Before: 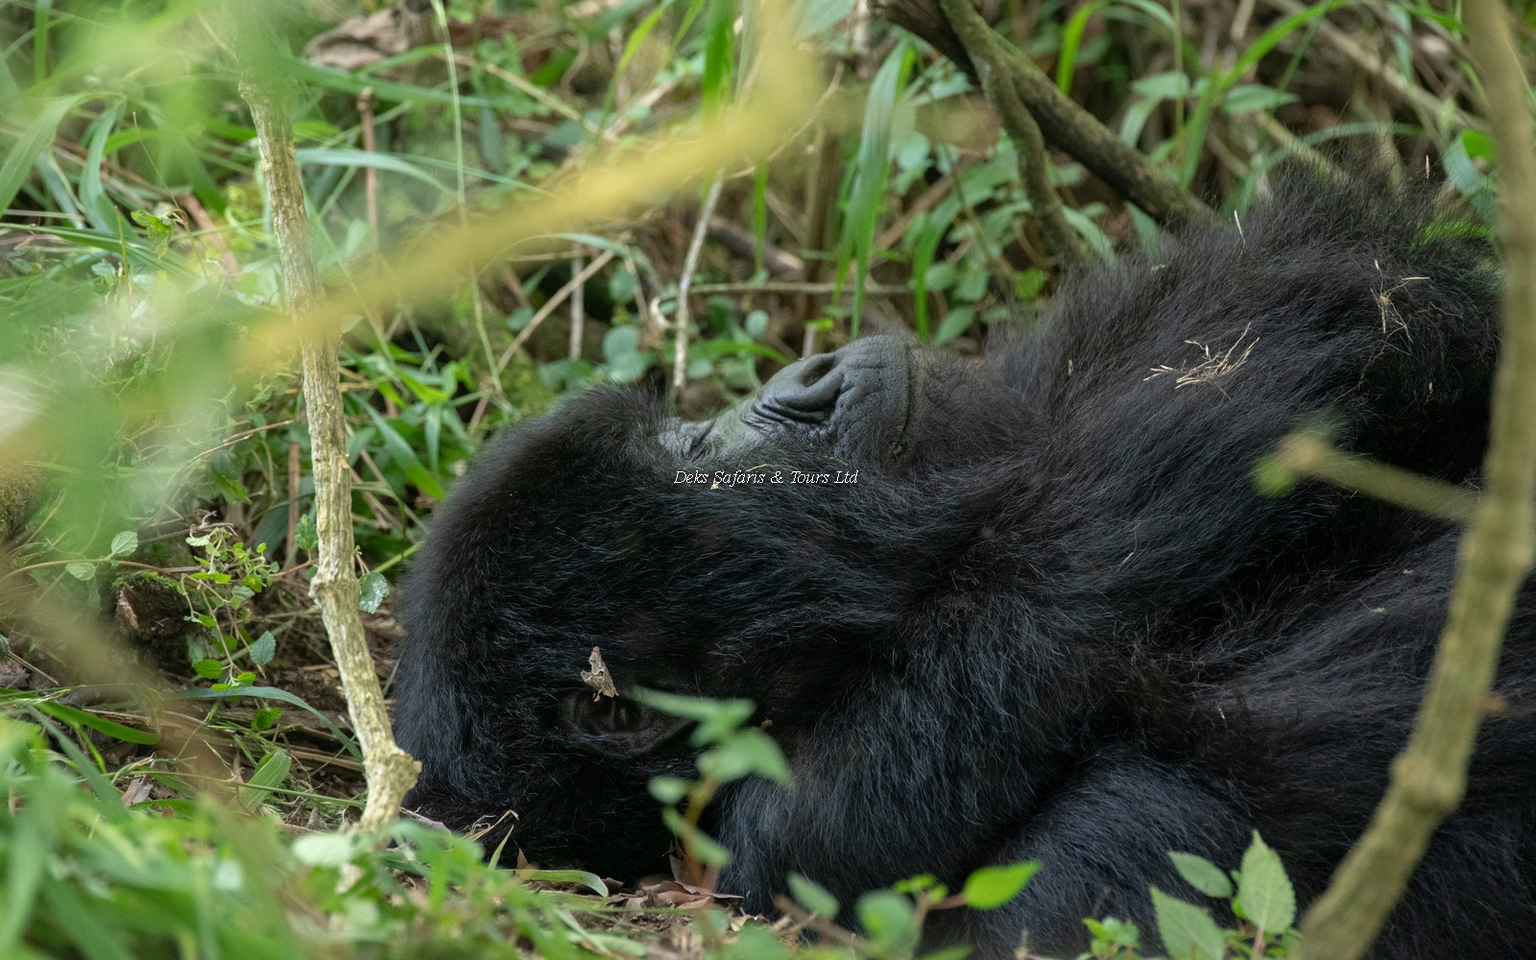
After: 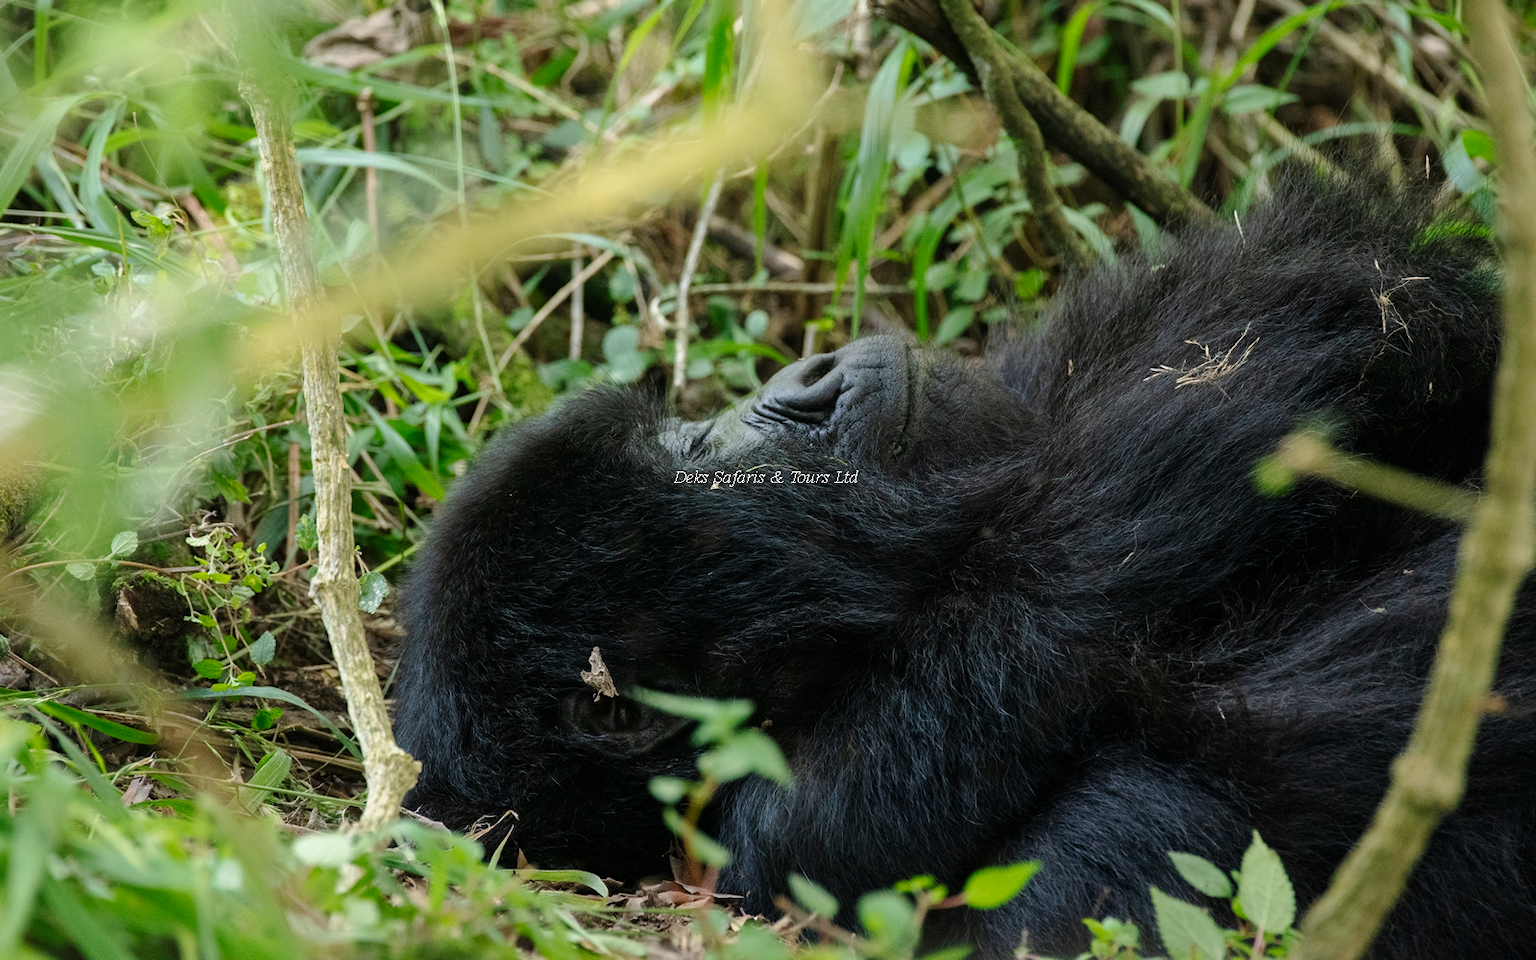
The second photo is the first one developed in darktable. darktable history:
tone curve: curves: ch0 [(0, 0) (0.105, 0.068) (0.181, 0.14) (0.28, 0.259) (0.384, 0.404) (0.485, 0.531) (0.638, 0.681) (0.87, 0.883) (1, 0.977)]; ch1 [(0, 0) (0.161, 0.092) (0.35, 0.33) (0.379, 0.401) (0.456, 0.469) (0.501, 0.499) (0.516, 0.524) (0.562, 0.569) (0.635, 0.646) (1, 1)]; ch2 [(0, 0) (0.371, 0.362) (0.437, 0.437) (0.5, 0.5) (0.53, 0.524) (0.56, 0.561) (0.622, 0.606) (1, 1)], preserve colors none
